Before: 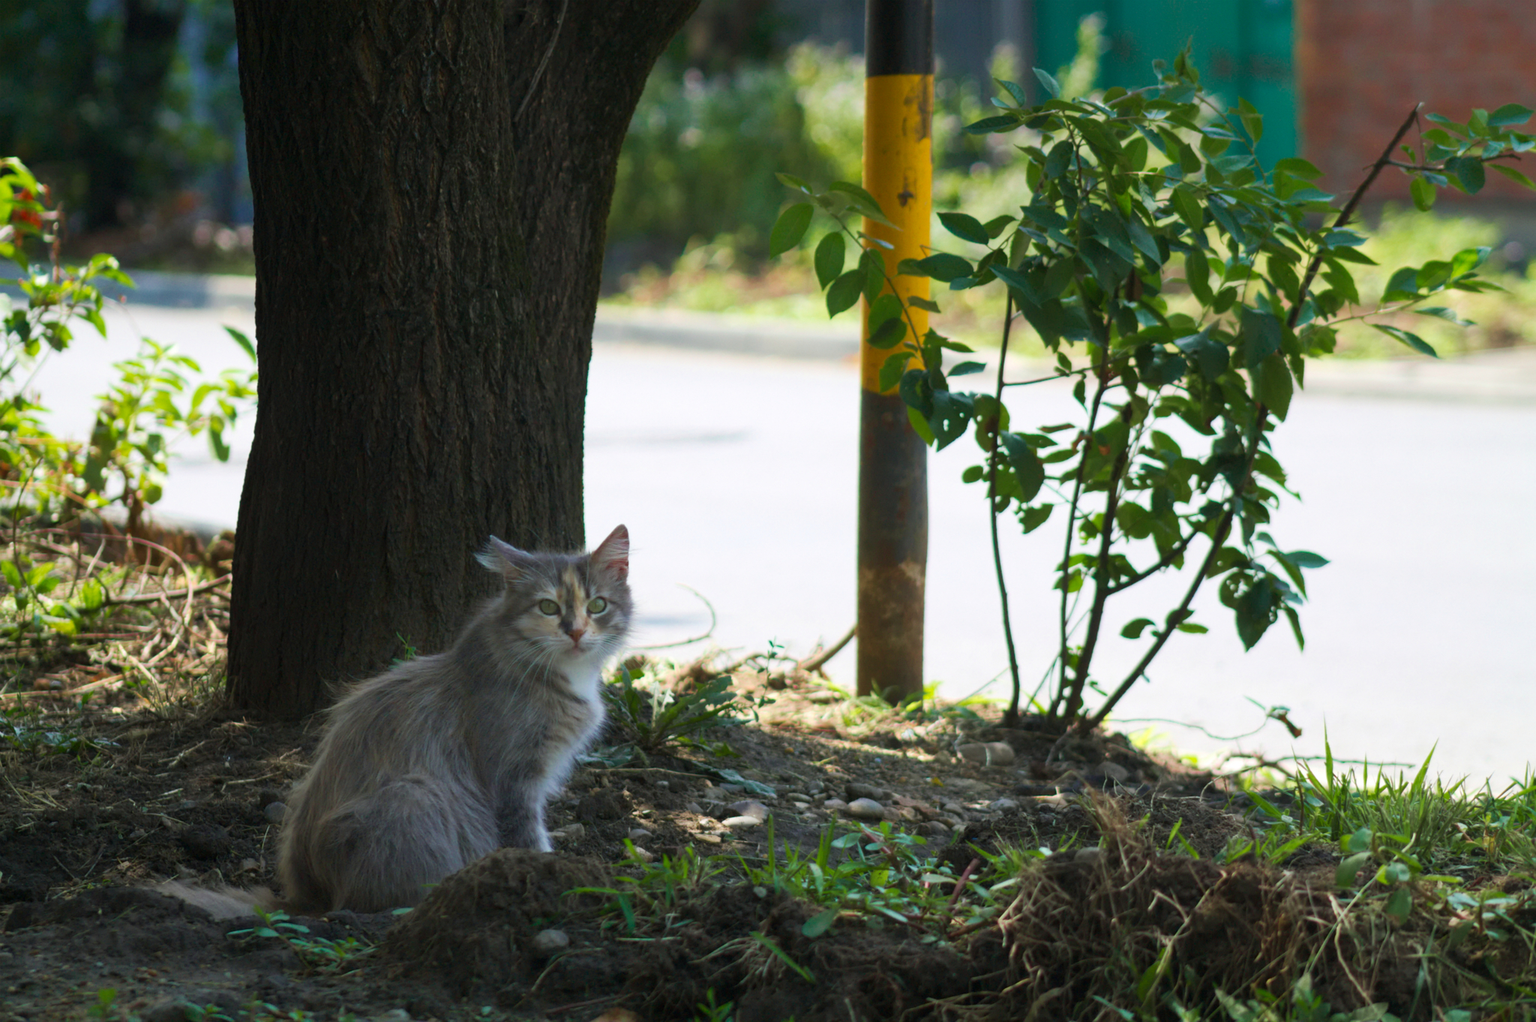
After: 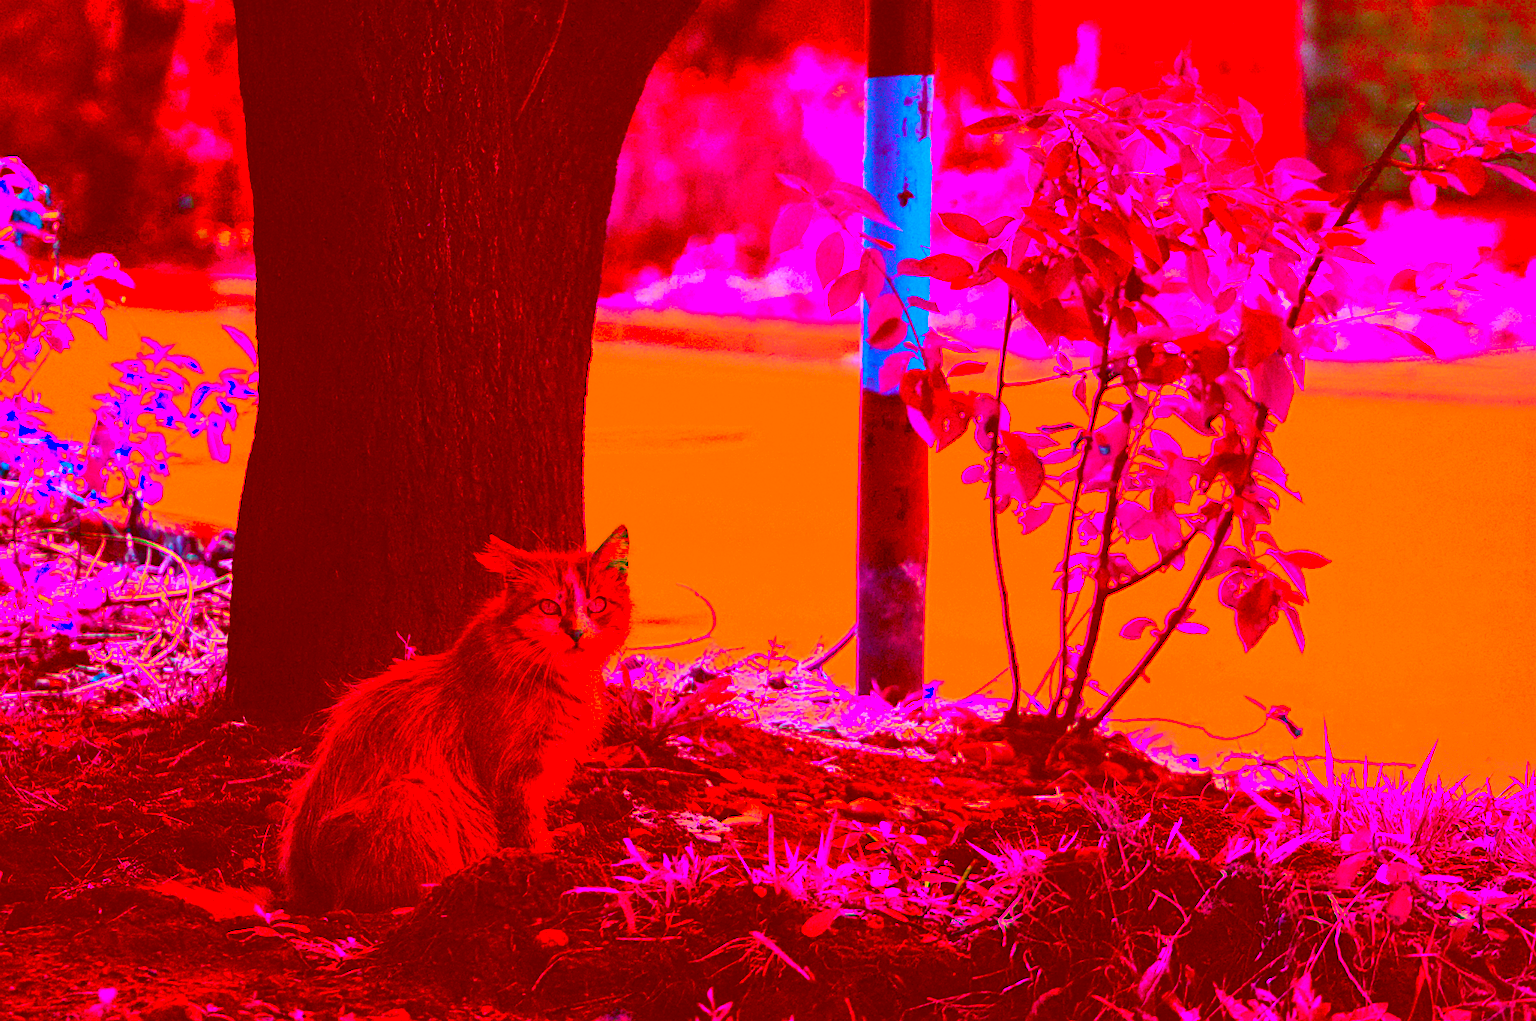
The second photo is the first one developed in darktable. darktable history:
sharpen: radius 2.784
shadows and highlights: on, module defaults
exposure: exposure 0.129 EV, compensate highlight preservation false
local contrast: highlights 100%, shadows 100%, detail 119%, midtone range 0.2
color zones: curves: ch0 [(0.068, 0.464) (0.25, 0.5) (0.48, 0.508) (0.75, 0.536) (0.886, 0.476) (0.967, 0.456)]; ch1 [(0.066, 0.456) (0.25, 0.5) (0.616, 0.508) (0.746, 0.56) (0.934, 0.444)]
contrast brightness saturation: contrast 0.399, brightness 0.045, saturation 0.261
color correction: highlights a* -39.21, highlights b* -39.85, shadows a* -40, shadows b* -39.39, saturation -2.96
base curve: curves: ch0 [(0, 0) (0.032, 0.025) (0.121, 0.166) (0.206, 0.329) (0.605, 0.79) (1, 1)], preserve colors none
